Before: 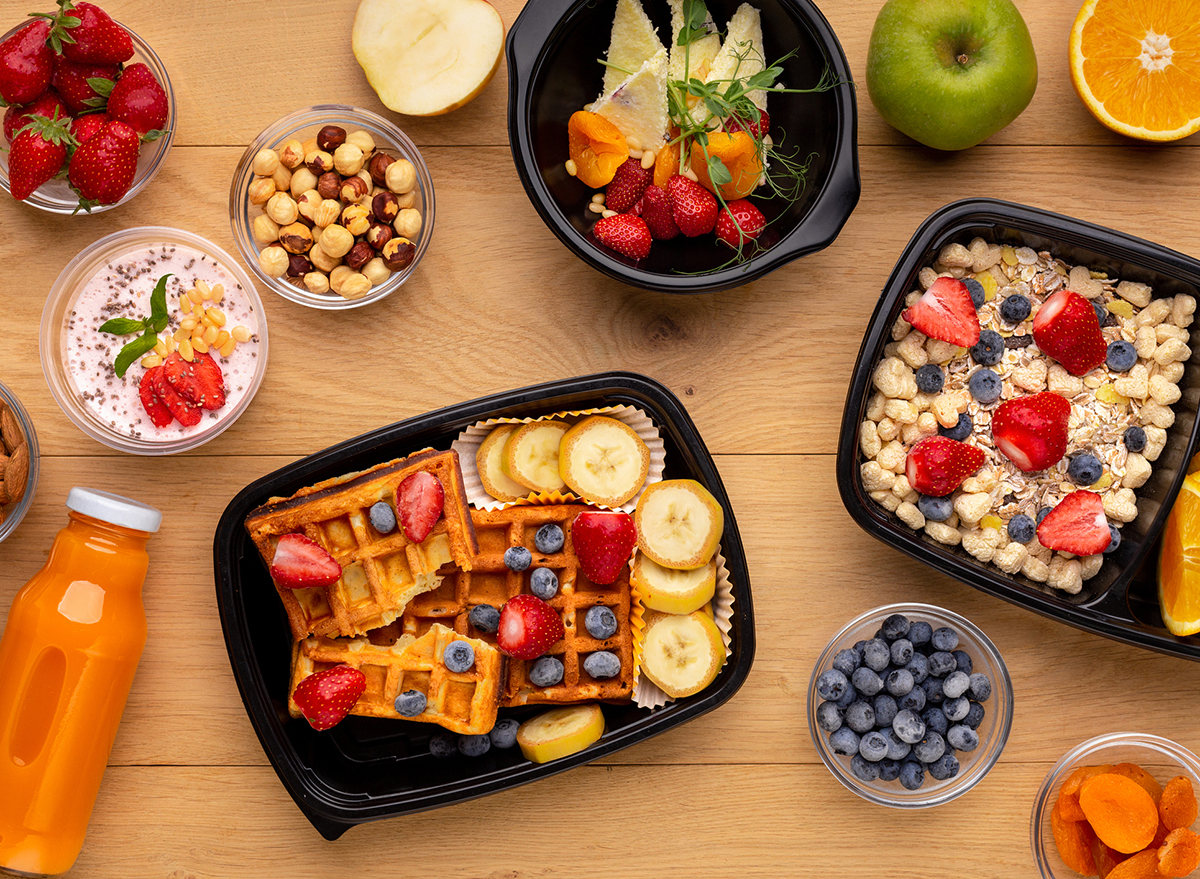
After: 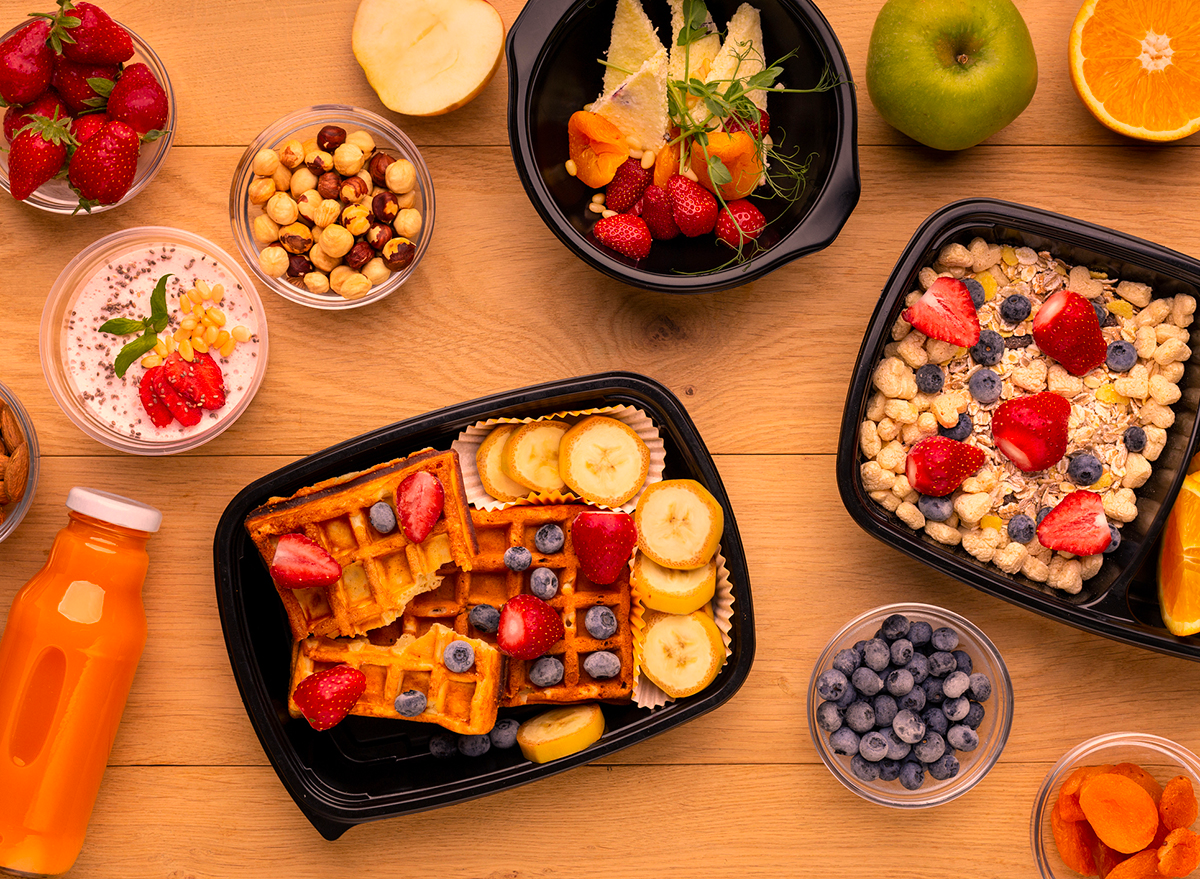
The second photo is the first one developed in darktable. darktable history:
color correction: highlights a* 21.46, highlights b* 19.76
